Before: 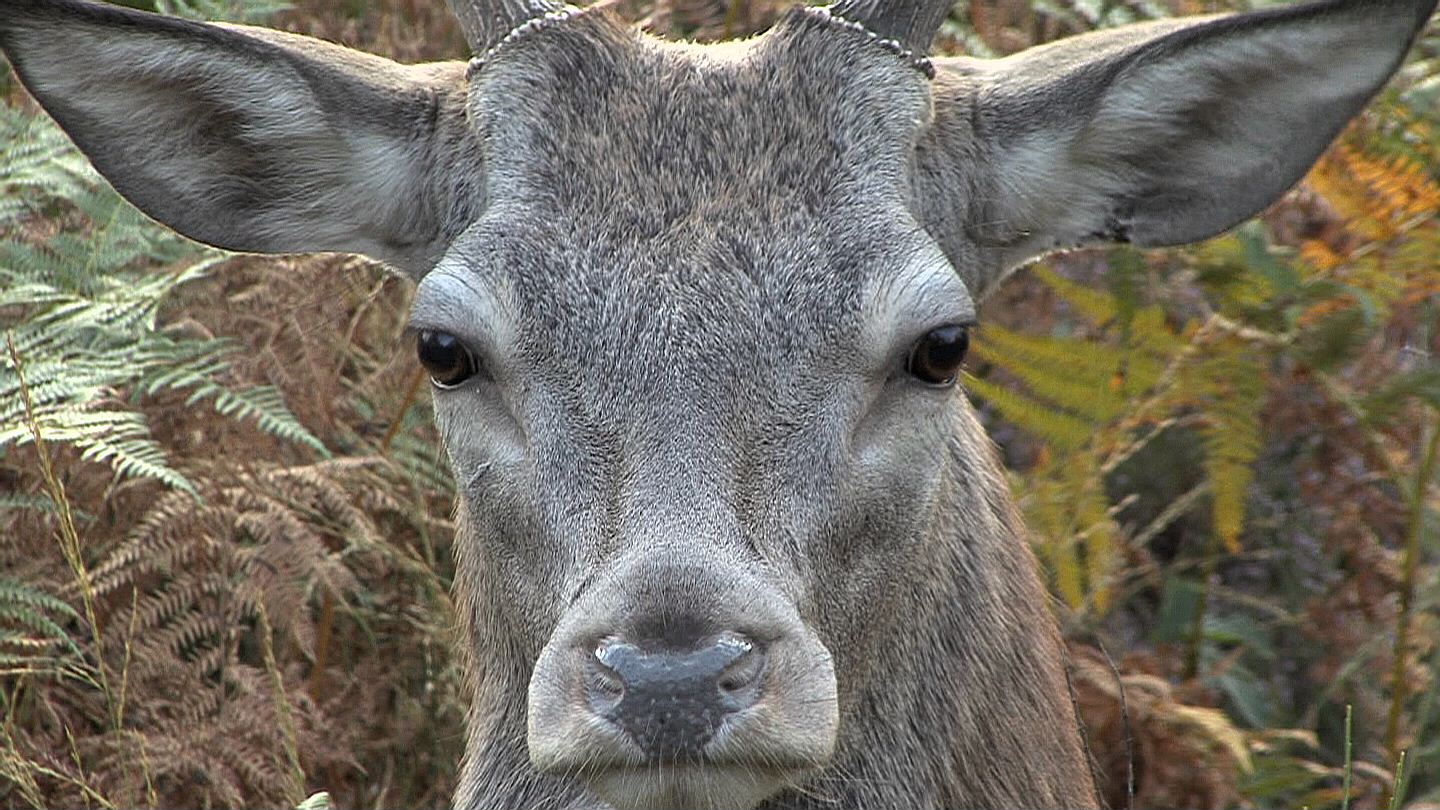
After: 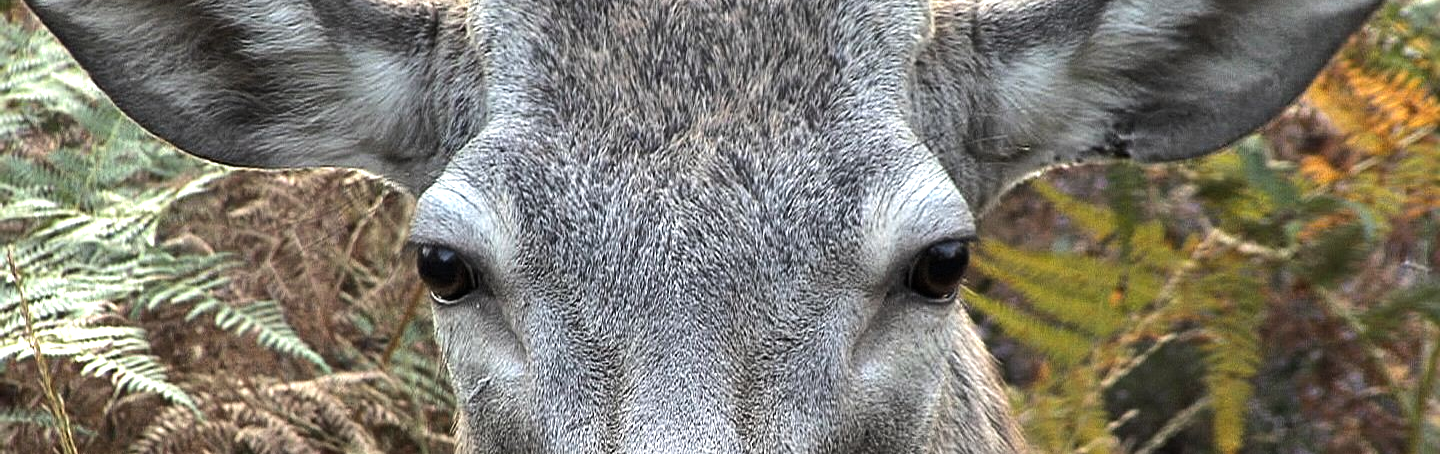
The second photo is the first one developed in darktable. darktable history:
crop and rotate: top 10.605%, bottom 33.274%
tone equalizer: -8 EV -0.75 EV, -7 EV -0.7 EV, -6 EV -0.6 EV, -5 EV -0.4 EV, -3 EV 0.4 EV, -2 EV 0.6 EV, -1 EV 0.7 EV, +0 EV 0.75 EV, edges refinement/feathering 500, mask exposure compensation -1.57 EV, preserve details no
